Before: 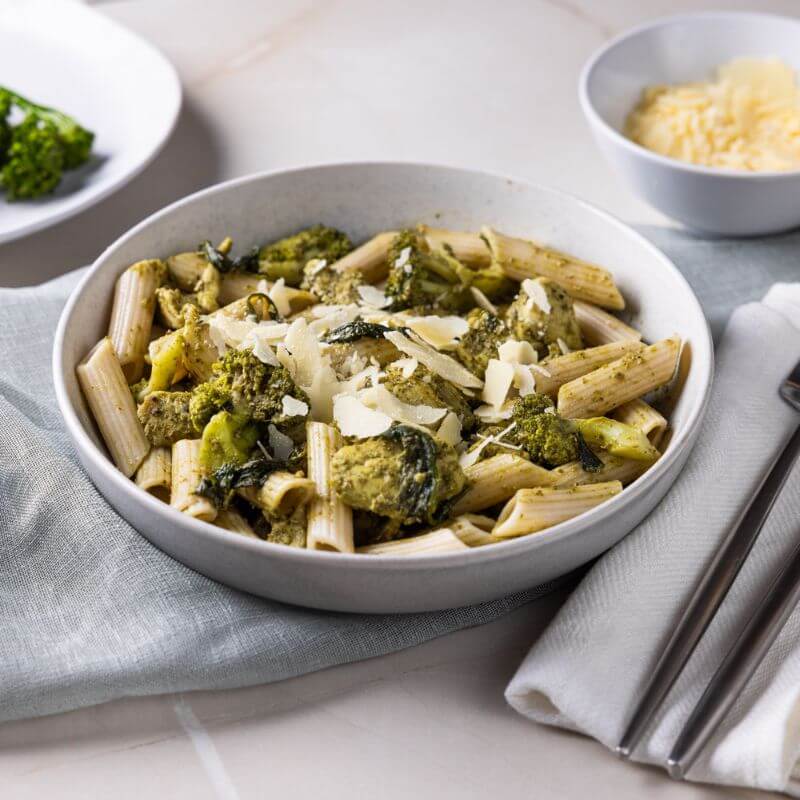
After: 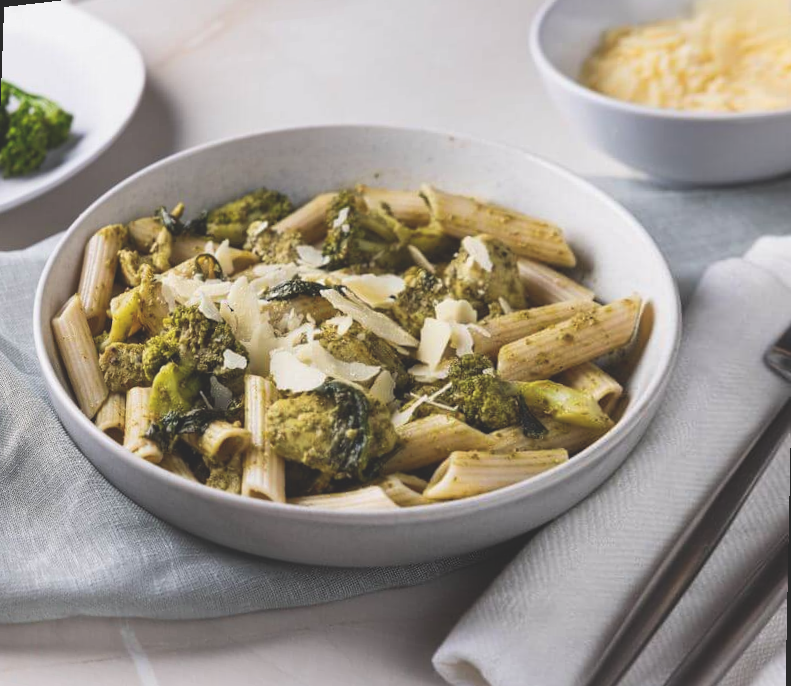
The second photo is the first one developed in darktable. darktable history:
rotate and perspective: rotation 1.69°, lens shift (vertical) -0.023, lens shift (horizontal) -0.291, crop left 0.025, crop right 0.988, crop top 0.092, crop bottom 0.842
exposure: black level correction -0.025, exposure -0.117 EV, compensate highlight preservation false
